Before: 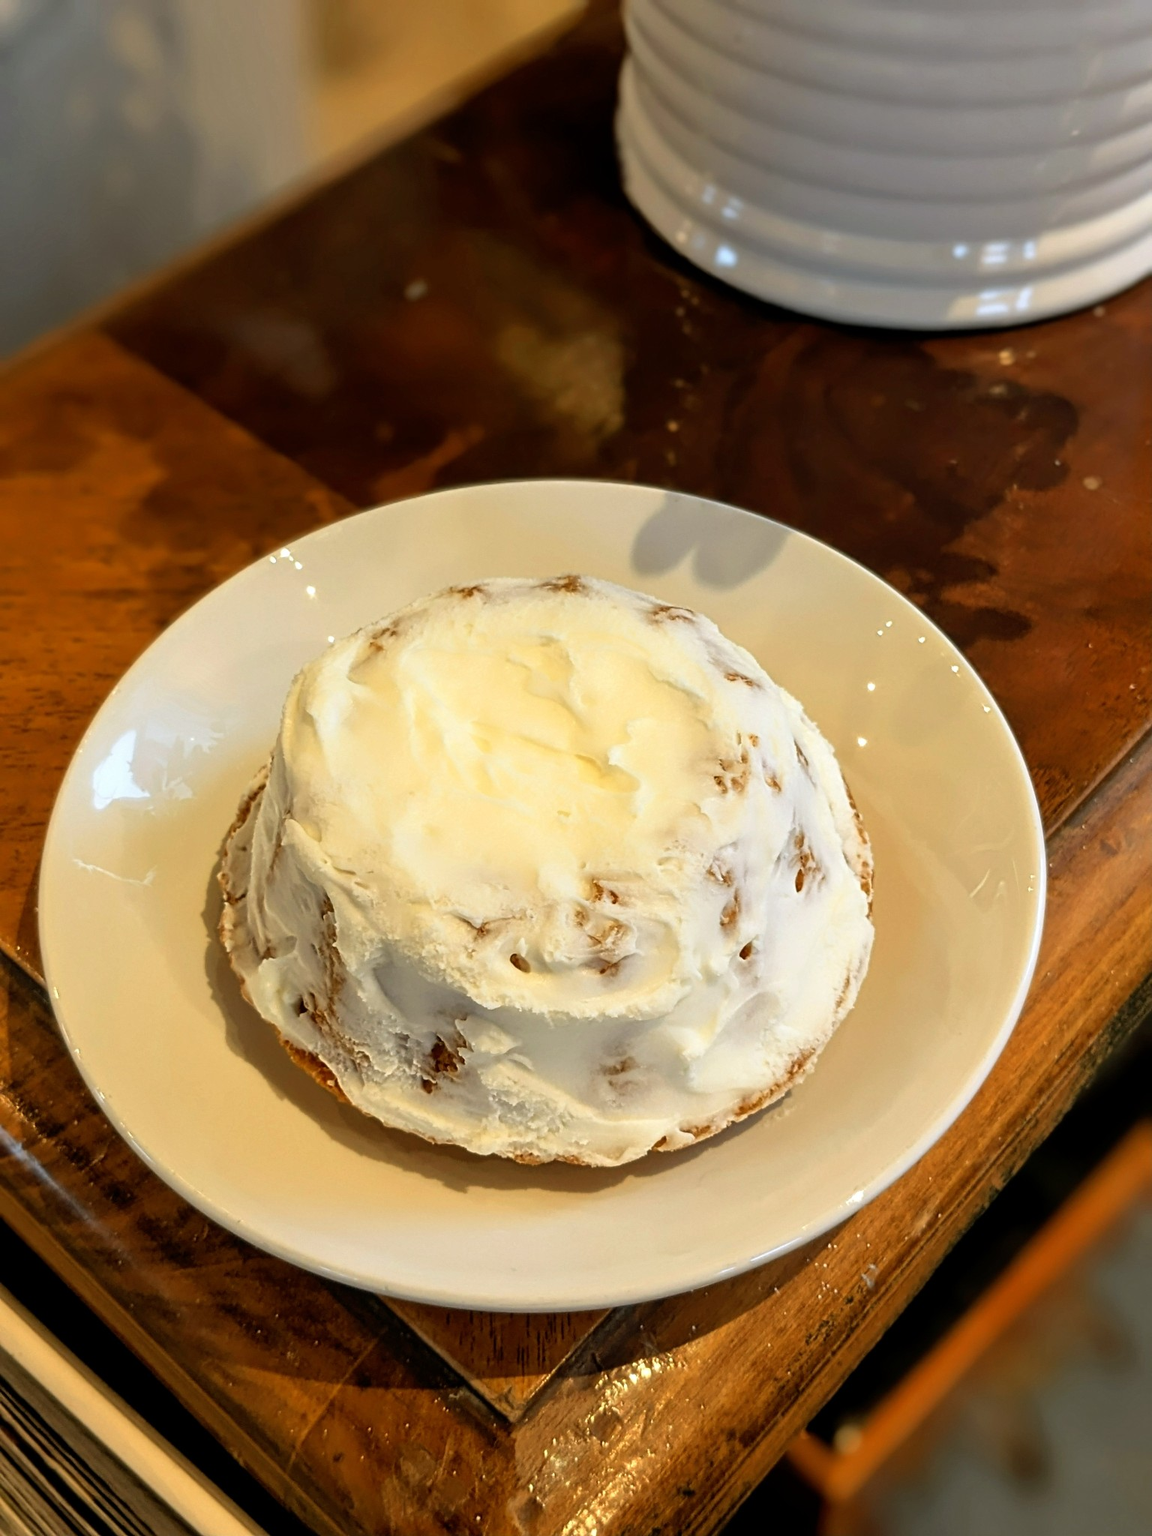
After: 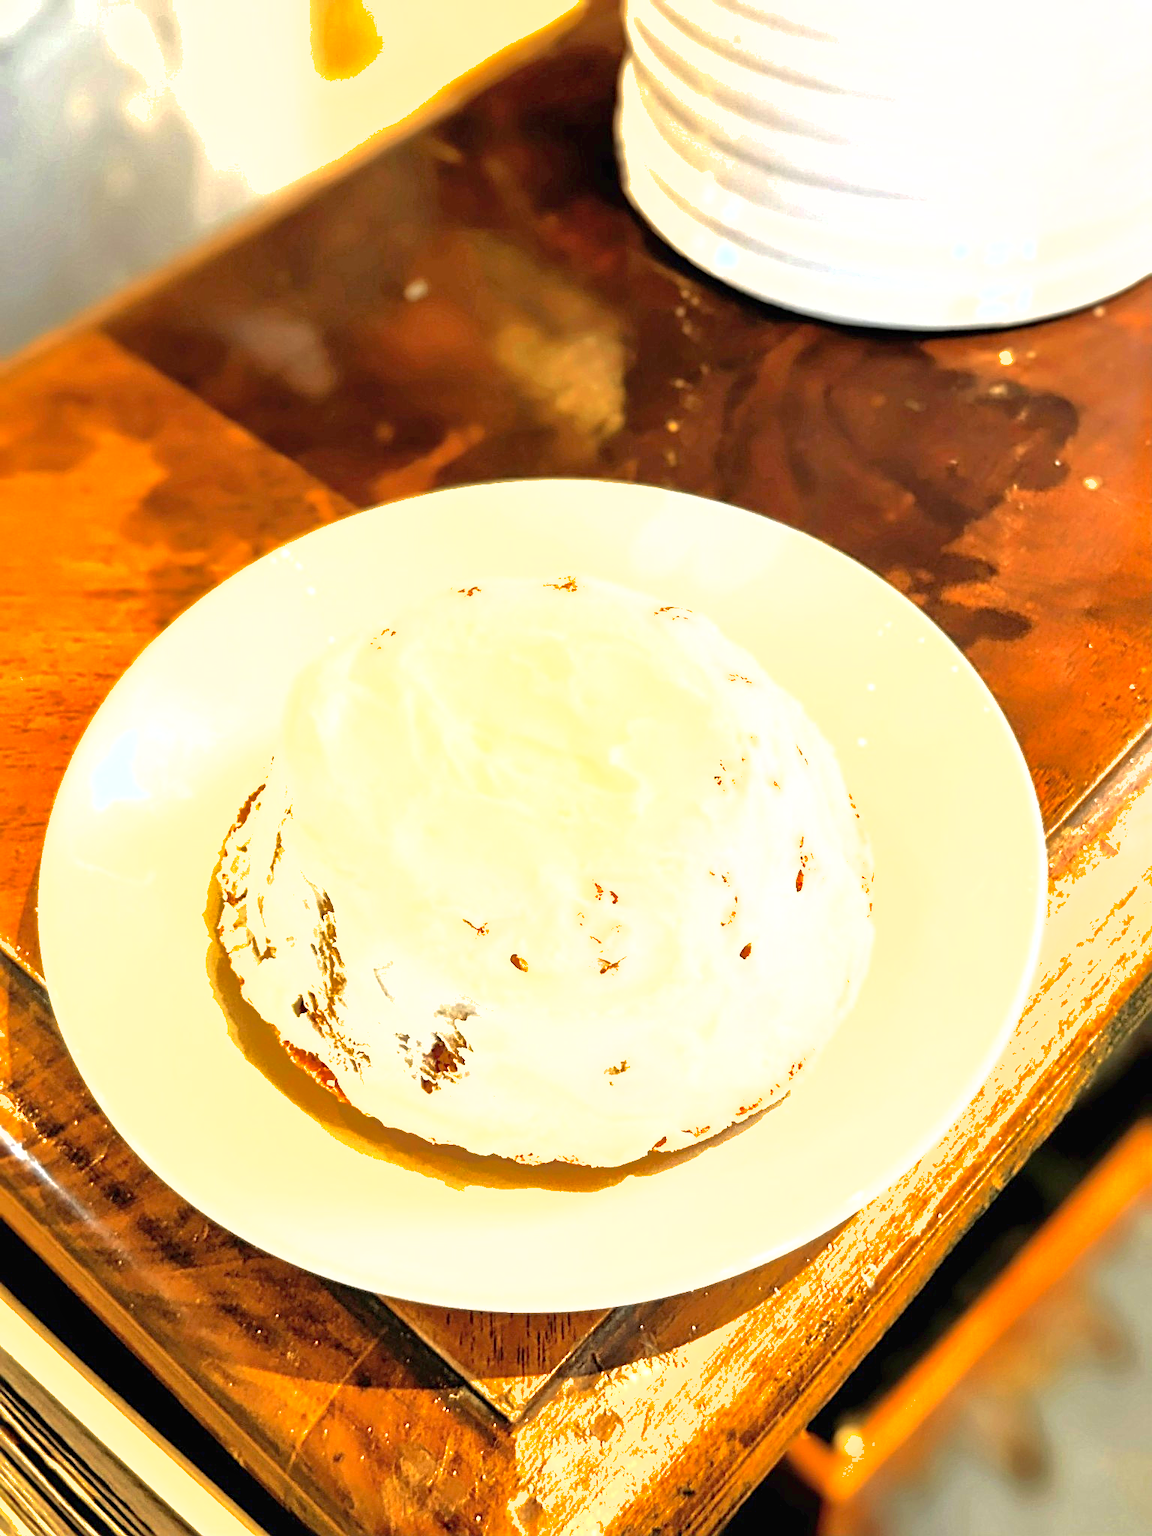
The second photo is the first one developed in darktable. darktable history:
sharpen: radius 2.48, amount 0.323
exposure: black level correction 0, exposure 2.106 EV, compensate highlight preservation false
shadows and highlights: on, module defaults
tone equalizer: -8 EV -0.43 EV, -7 EV -0.426 EV, -6 EV -0.361 EV, -5 EV -0.255 EV, -3 EV 0.225 EV, -2 EV 0.315 EV, -1 EV 0.384 EV, +0 EV 0.427 EV, mask exposure compensation -0.496 EV
